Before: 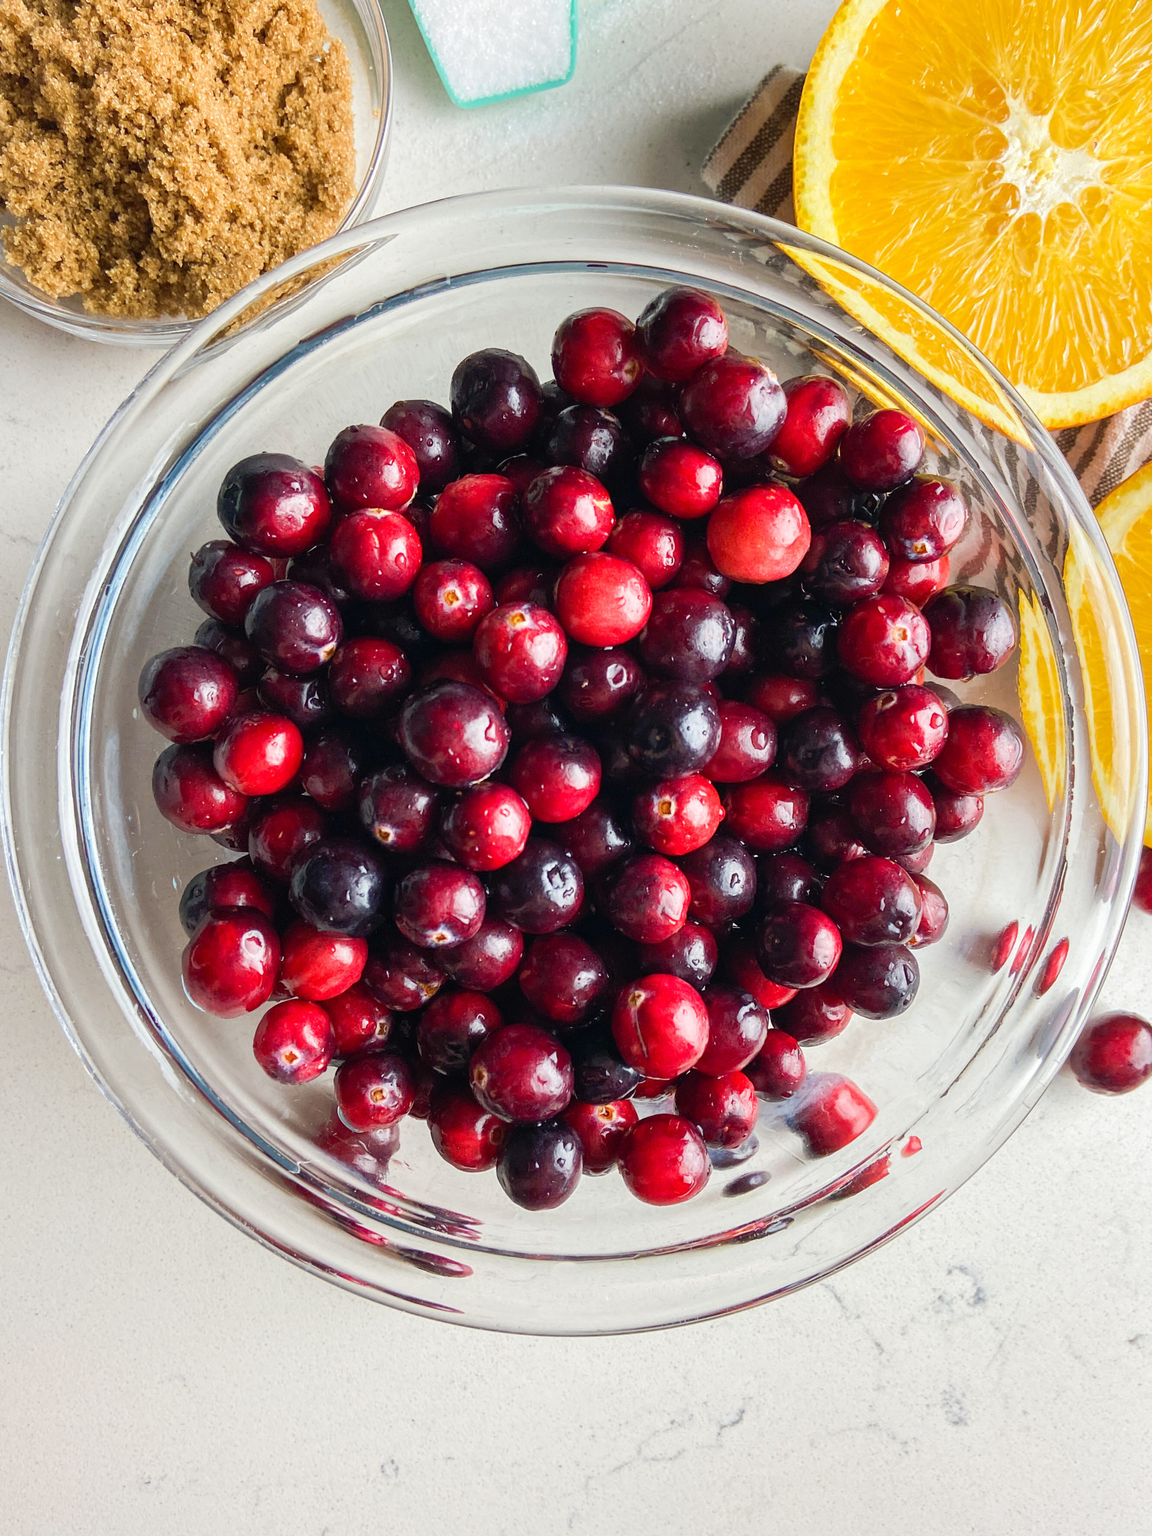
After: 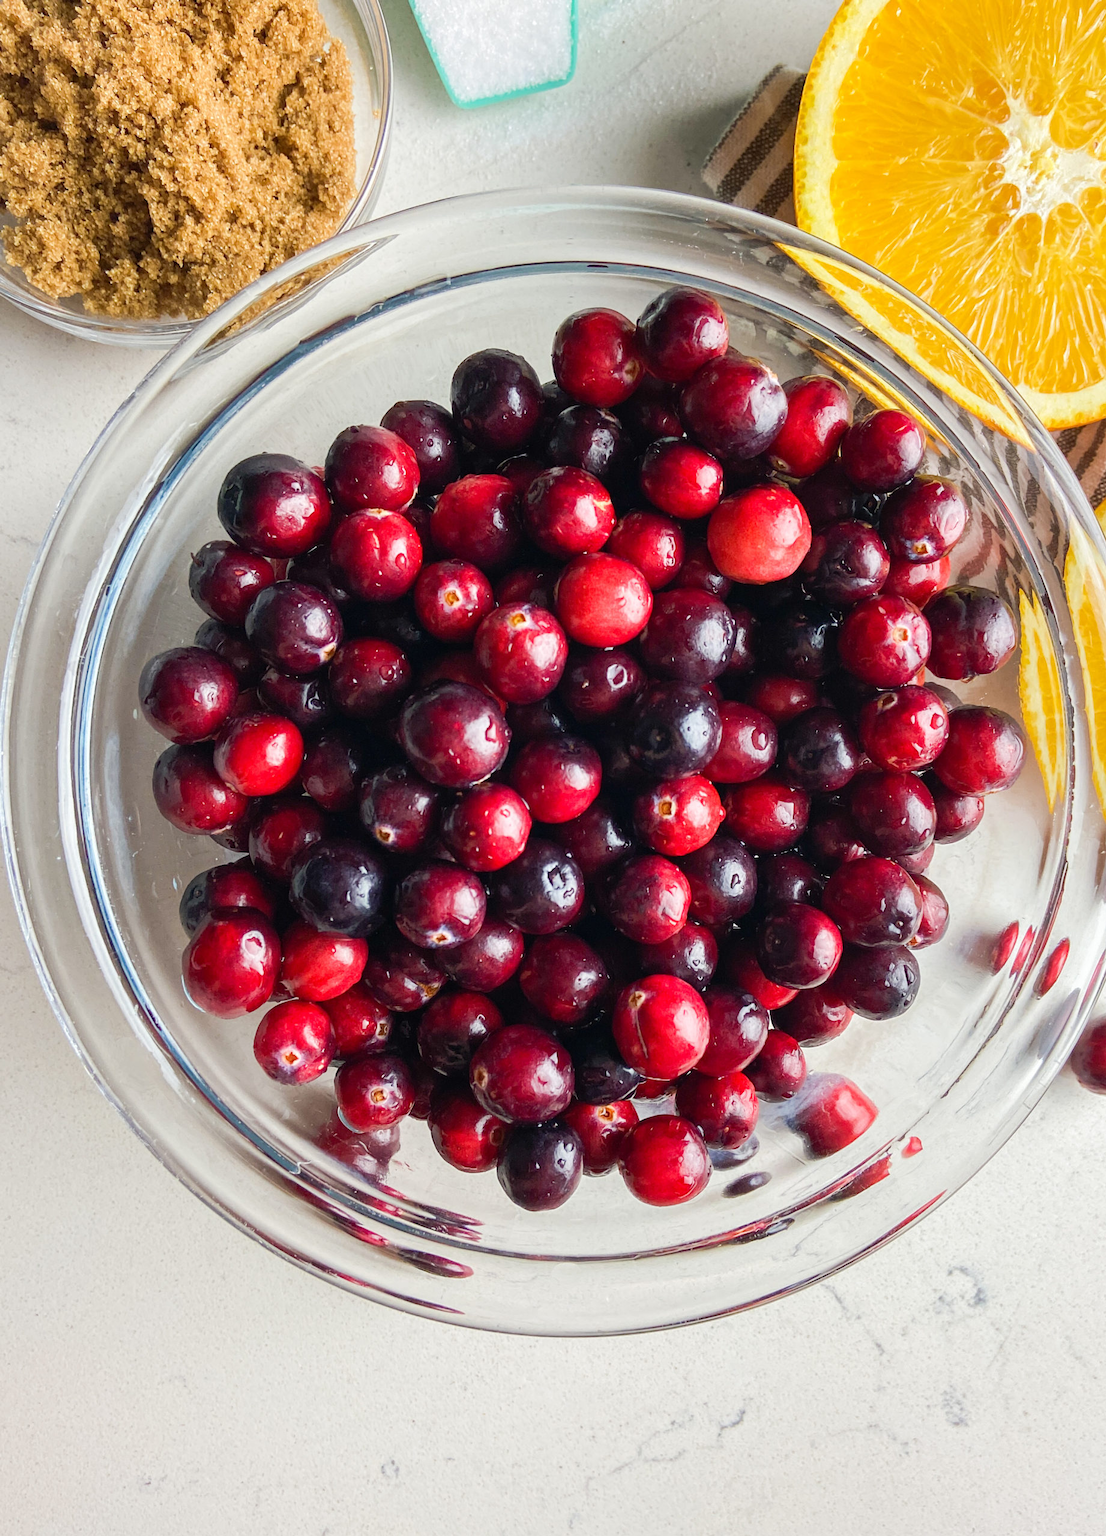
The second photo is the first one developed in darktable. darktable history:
crop: right 3.952%, bottom 0.035%
